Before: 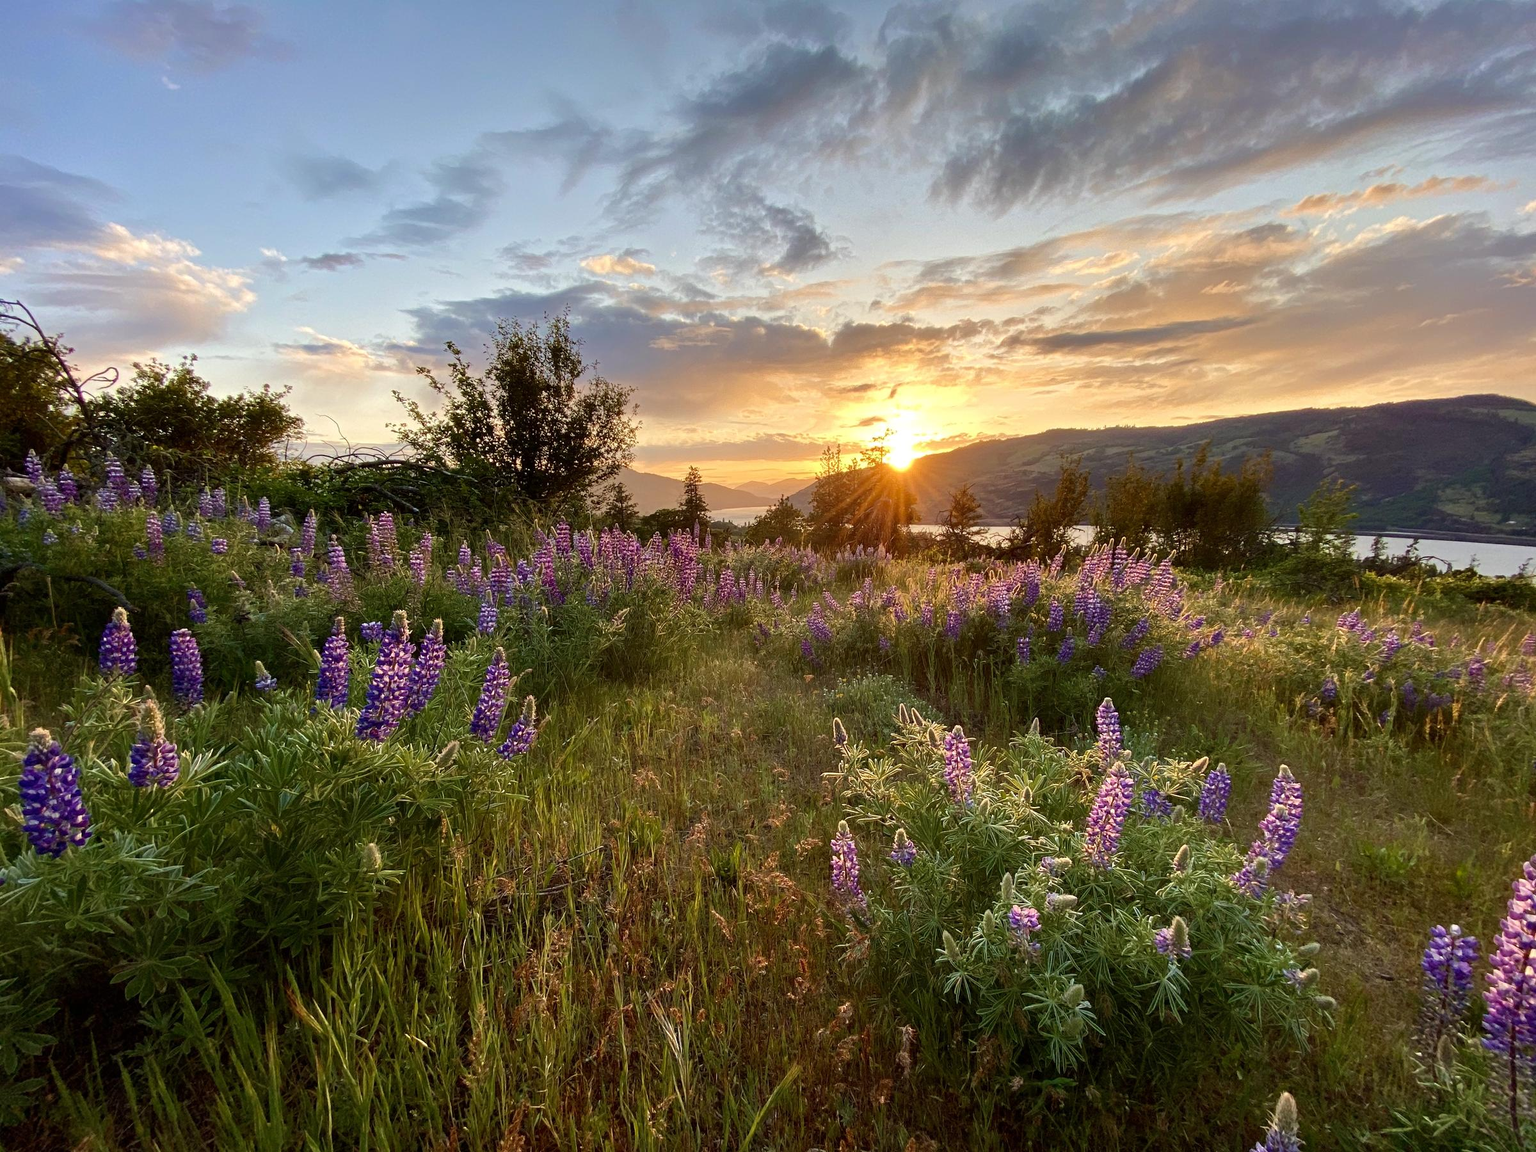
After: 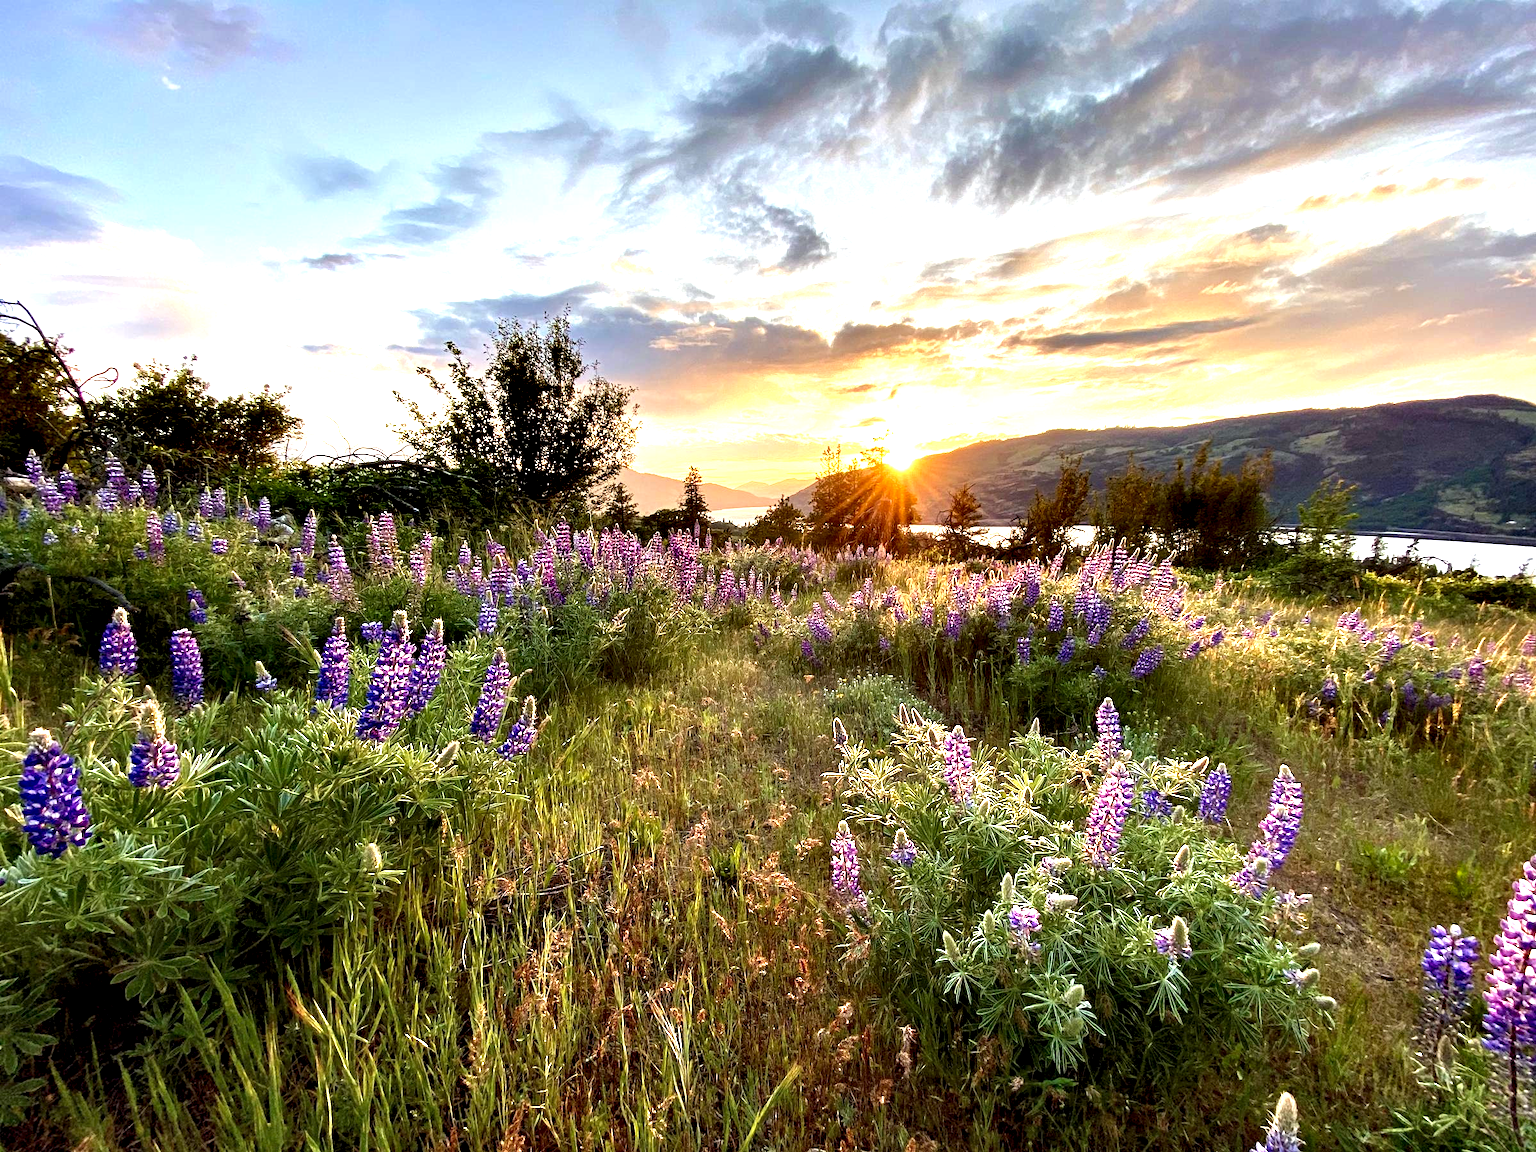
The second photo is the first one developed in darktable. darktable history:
contrast equalizer: octaves 7, y [[0.6 ×6], [0.55 ×6], [0 ×6], [0 ×6], [0 ×6]]
exposure: exposure 1 EV, compensate highlight preservation false
